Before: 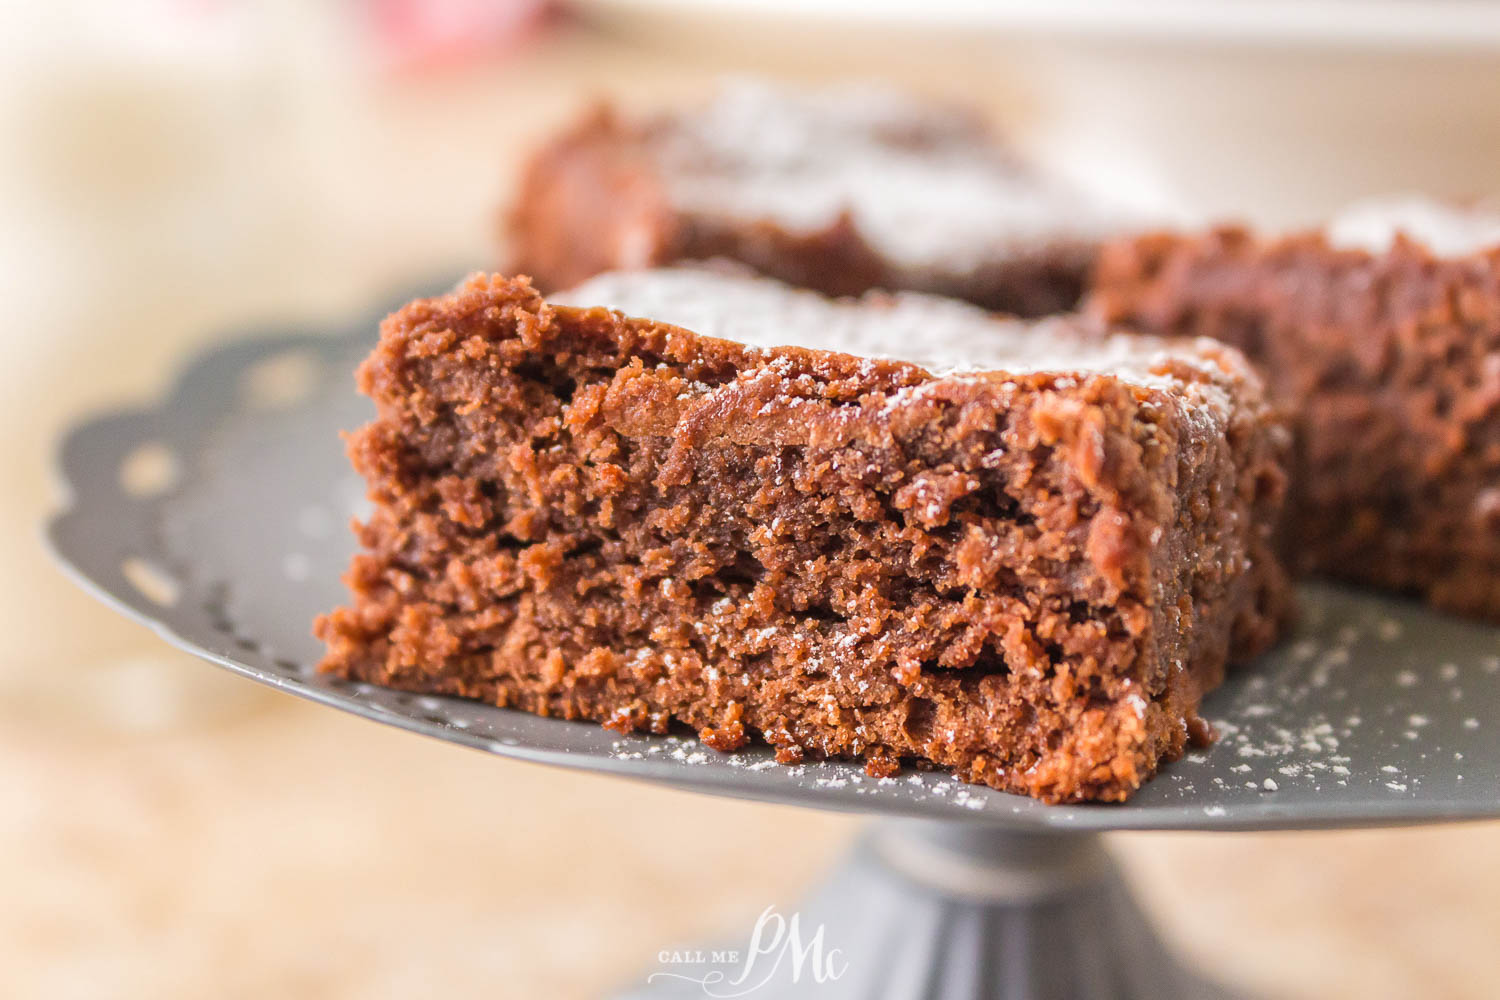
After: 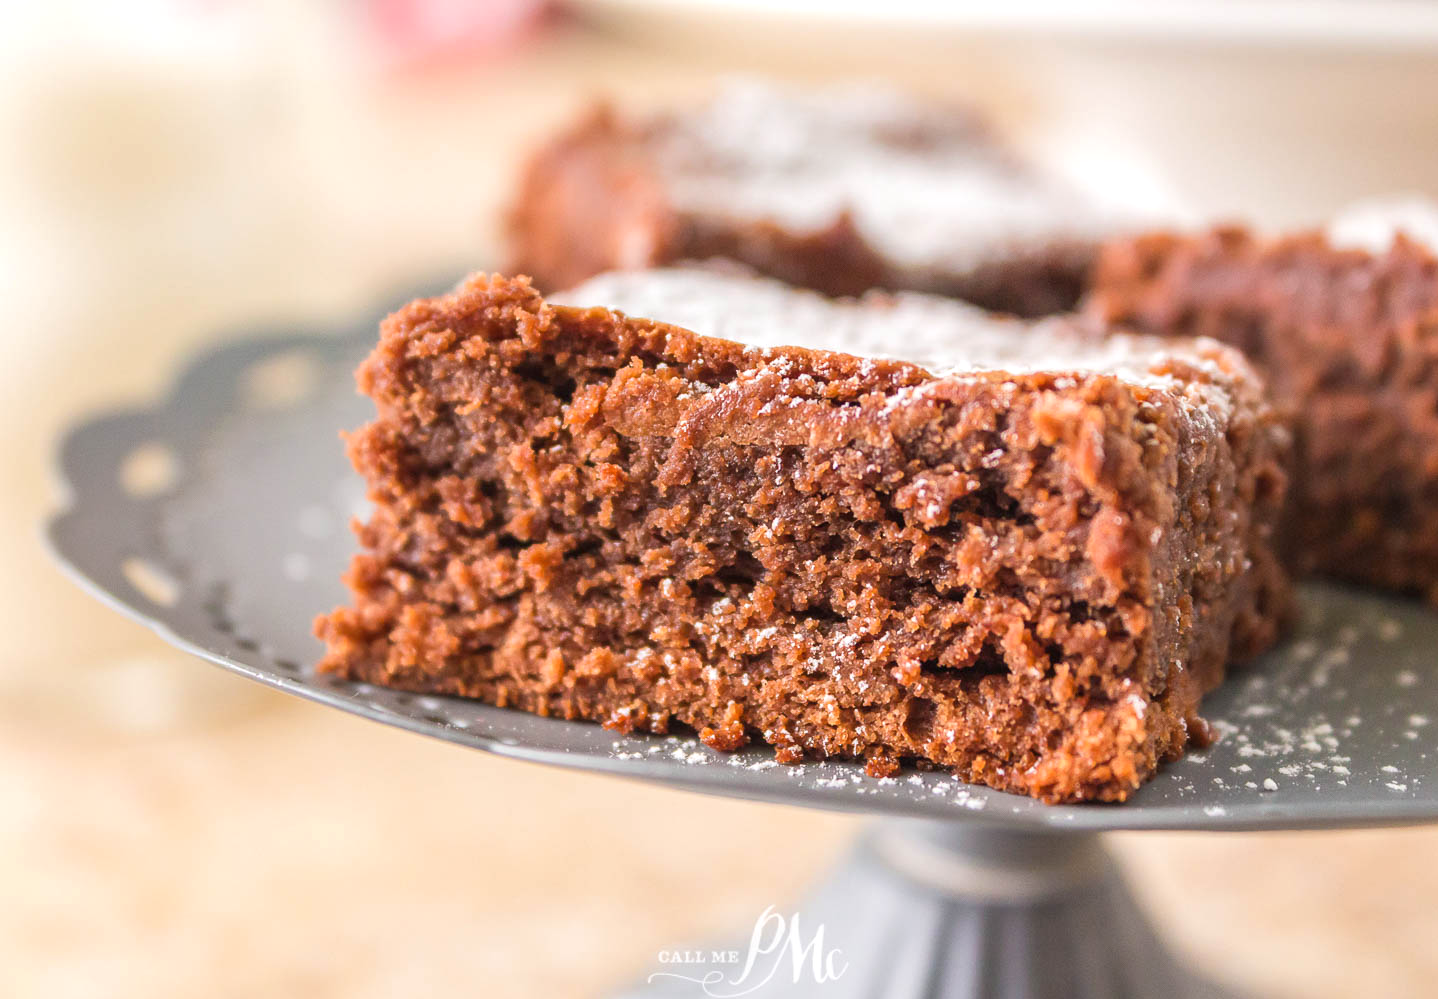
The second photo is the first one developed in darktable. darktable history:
crop: right 4.126%, bottom 0.031%
exposure: exposure 0.161 EV, compensate highlight preservation false
